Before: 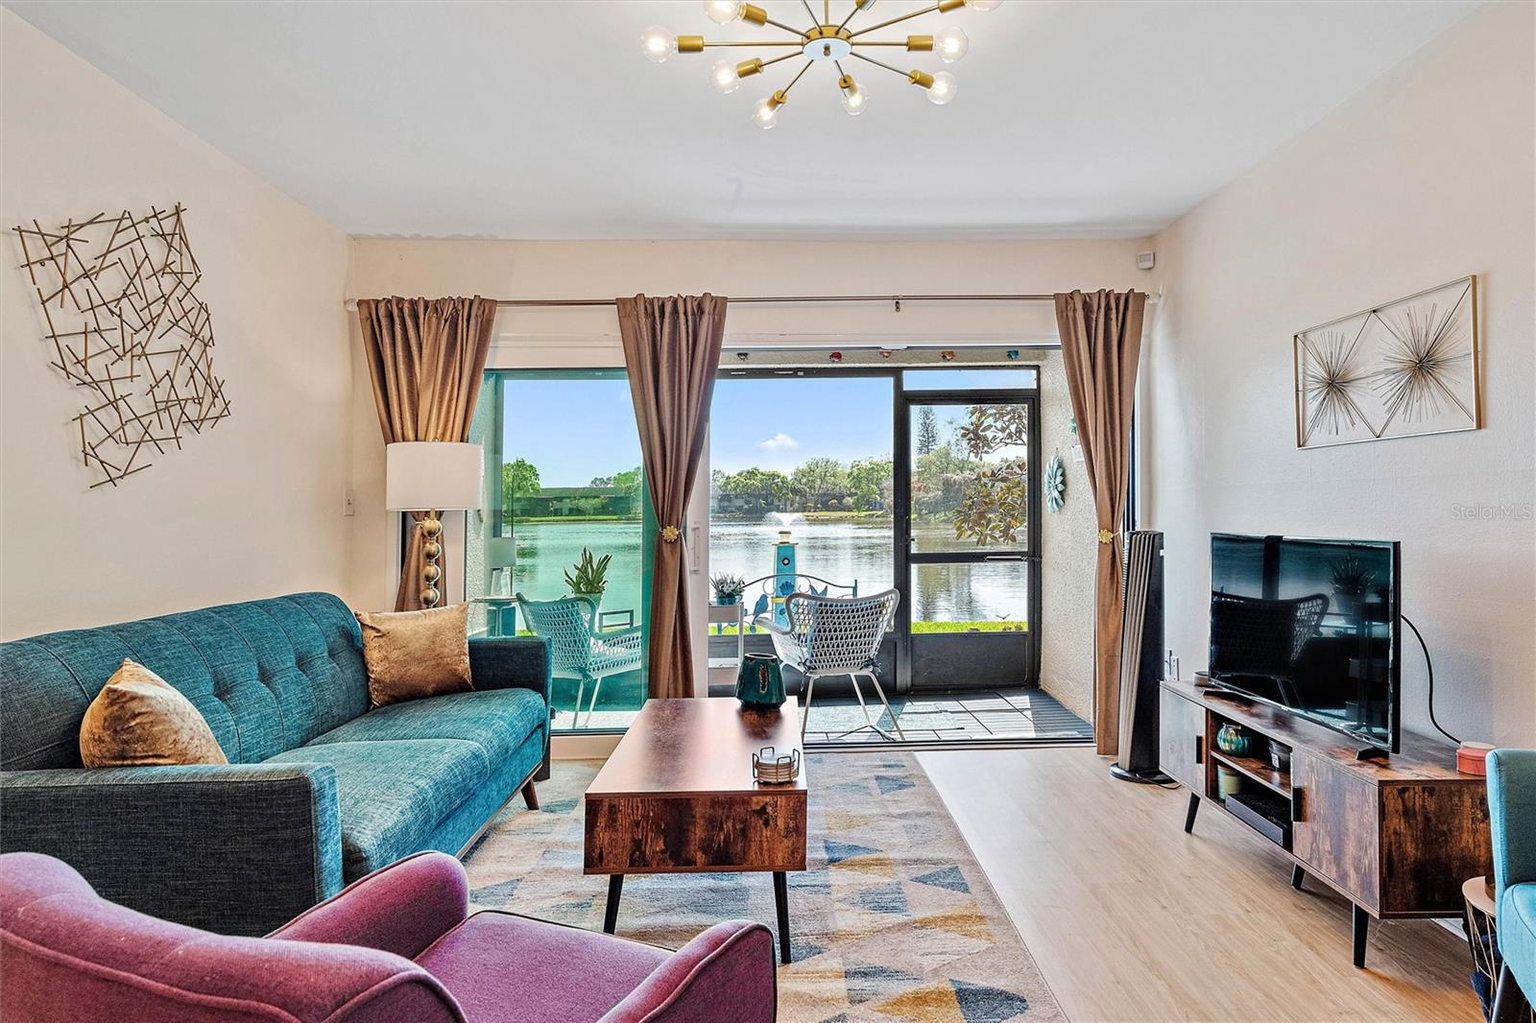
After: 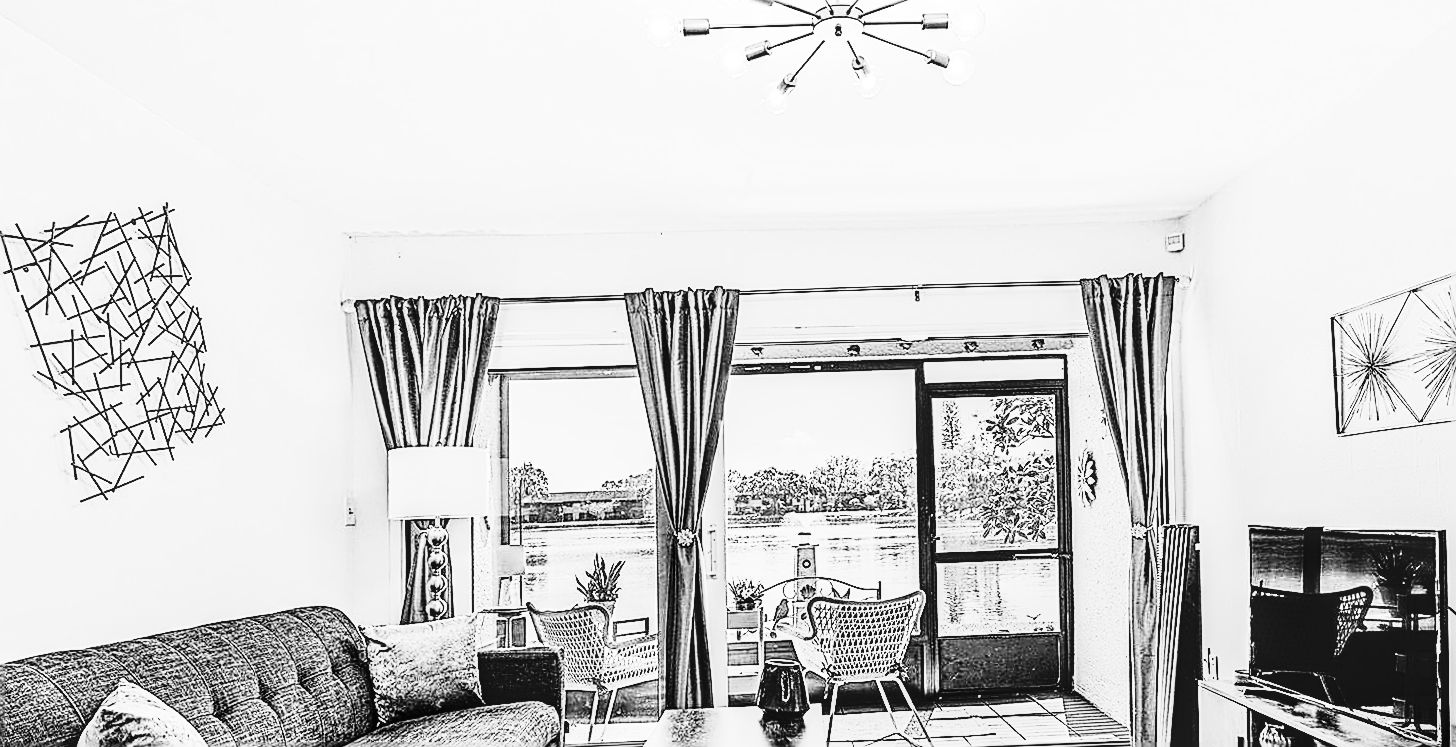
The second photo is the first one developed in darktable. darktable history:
rotate and perspective: rotation -1.17°, automatic cropping off
crop: left 1.509%, top 3.452%, right 7.696%, bottom 28.452%
monochrome: on, module defaults
tone curve: curves: ch0 [(0, 0) (0.003, 0.009) (0.011, 0.013) (0.025, 0.019) (0.044, 0.029) (0.069, 0.04) (0.1, 0.053) (0.136, 0.08) (0.177, 0.114) (0.224, 0.151) (0.277, 0.207) (0.335, 0.267) (0.399, 0.35) (0.468, 0.442) (0.543, 0.545) (0.623, 0.656) (0.709, 0.752) (0.801, 0.843) (0.898, 0.932) (1, 1)], preserve colors none
rgb curve: curves: ch0 [(0, 0) (0.21, 0.15) (0.24, 0.21) (0.5, 0.75) (0.75, 0.96) (0.89, 0.99) (1, 1)]; ch1 [(0, 0.02) (0.21, 0.13) (0.25, 0.2) (0.5, 0.67) (0.75, 0.9) (0.89, 0.97) (1, 1)]; ch2 [(0, 0.02) (0.21, 0.13) (0.25, 0.2) (0.5, 0.67) (0.75, 0.9) (0.89, 0.97) (1, 1)], compensate middle gray true
local contrast: detail 130%
sharpen: amount 1.861
